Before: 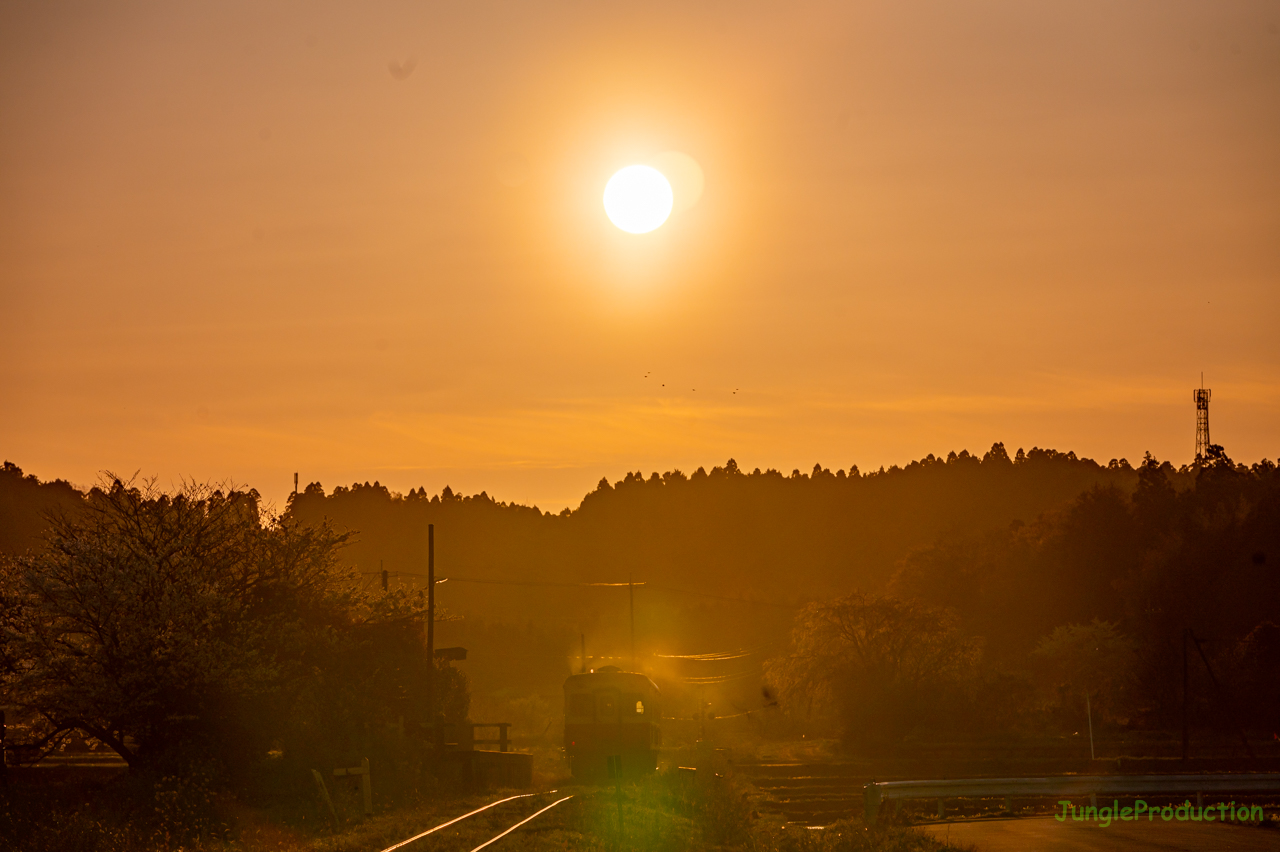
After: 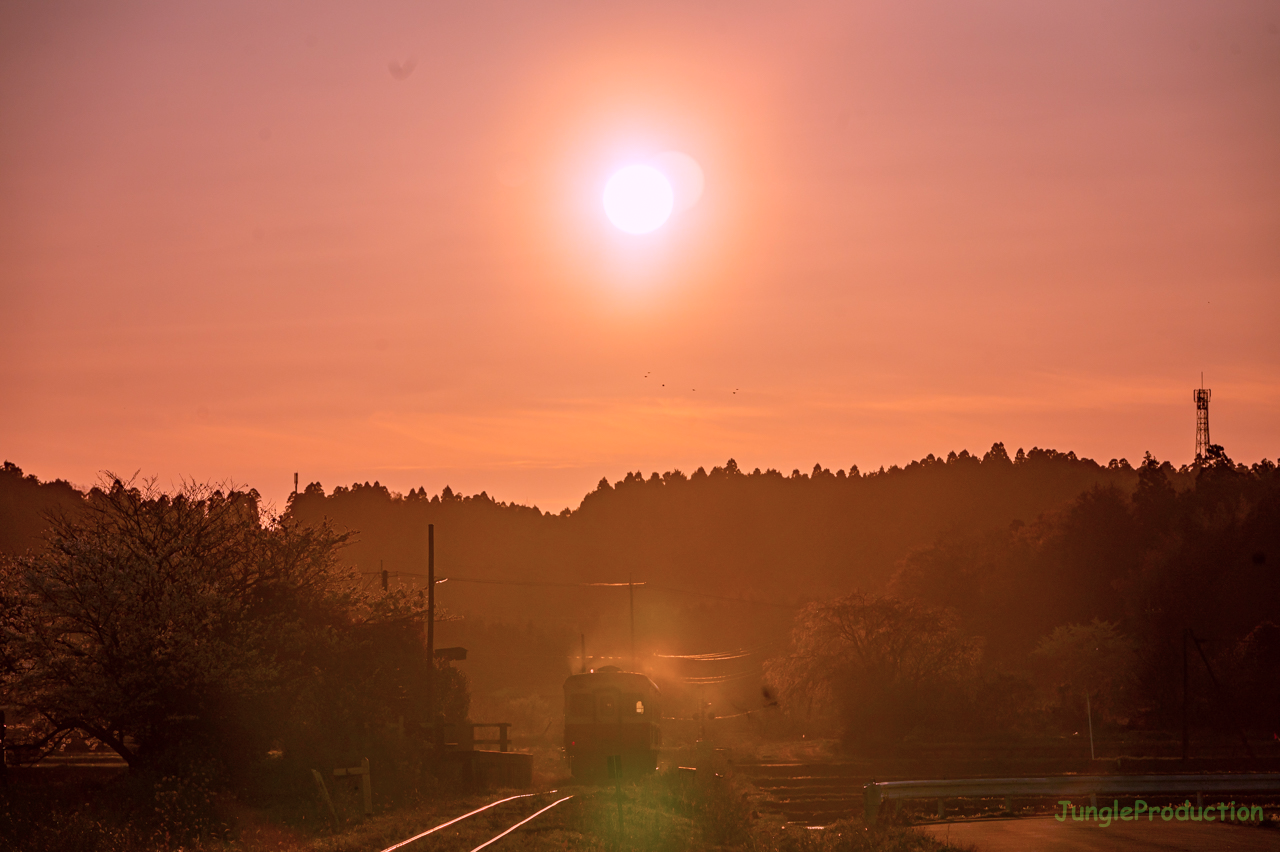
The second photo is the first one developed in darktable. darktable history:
color correction: highlights a* 15.03, highlights b* -25.07
